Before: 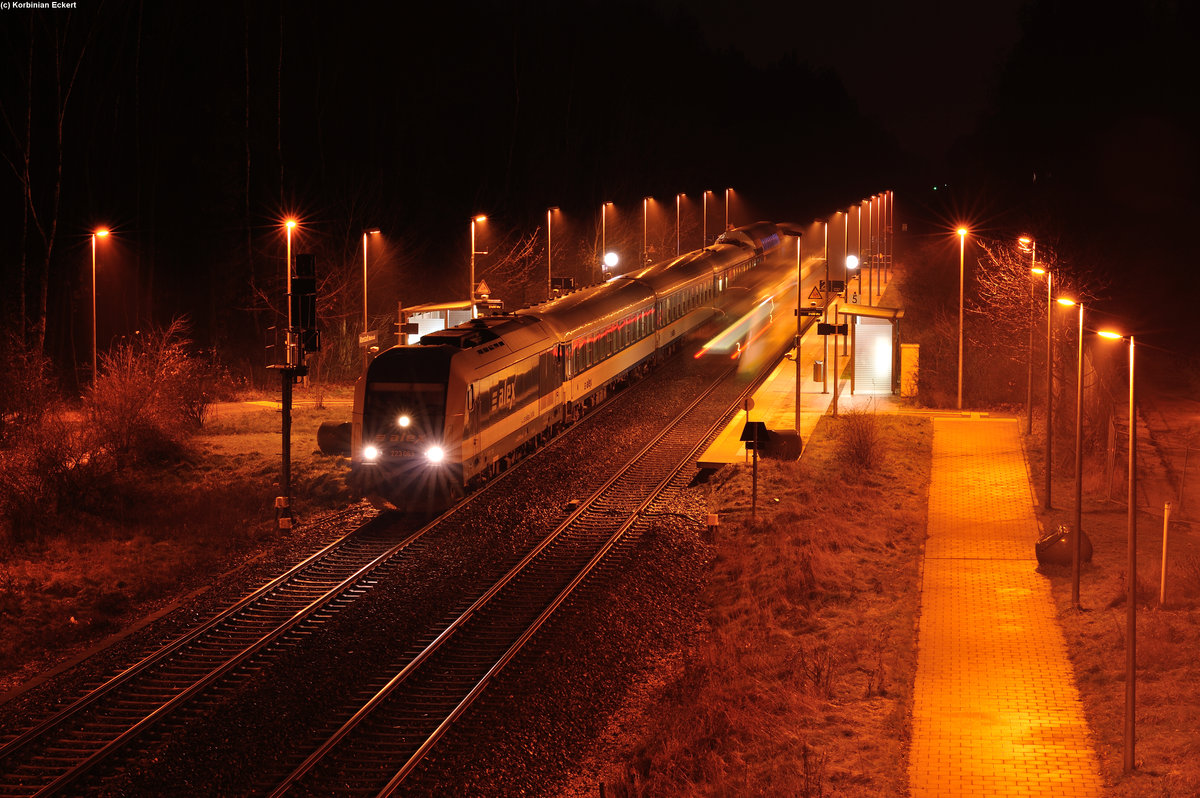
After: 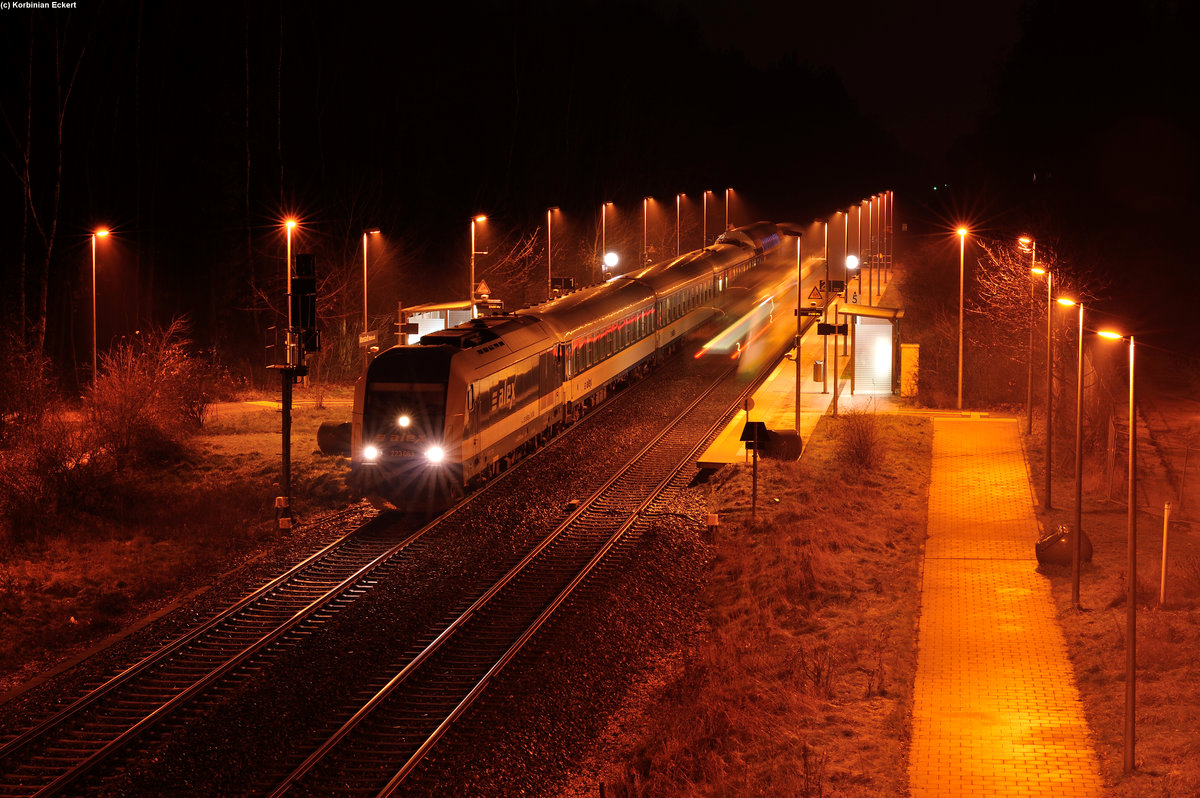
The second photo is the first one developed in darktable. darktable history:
exposure: black level correction 0.001, exposure 0.016 EV, compensate exposure bias true, compensate highlight preservation false
